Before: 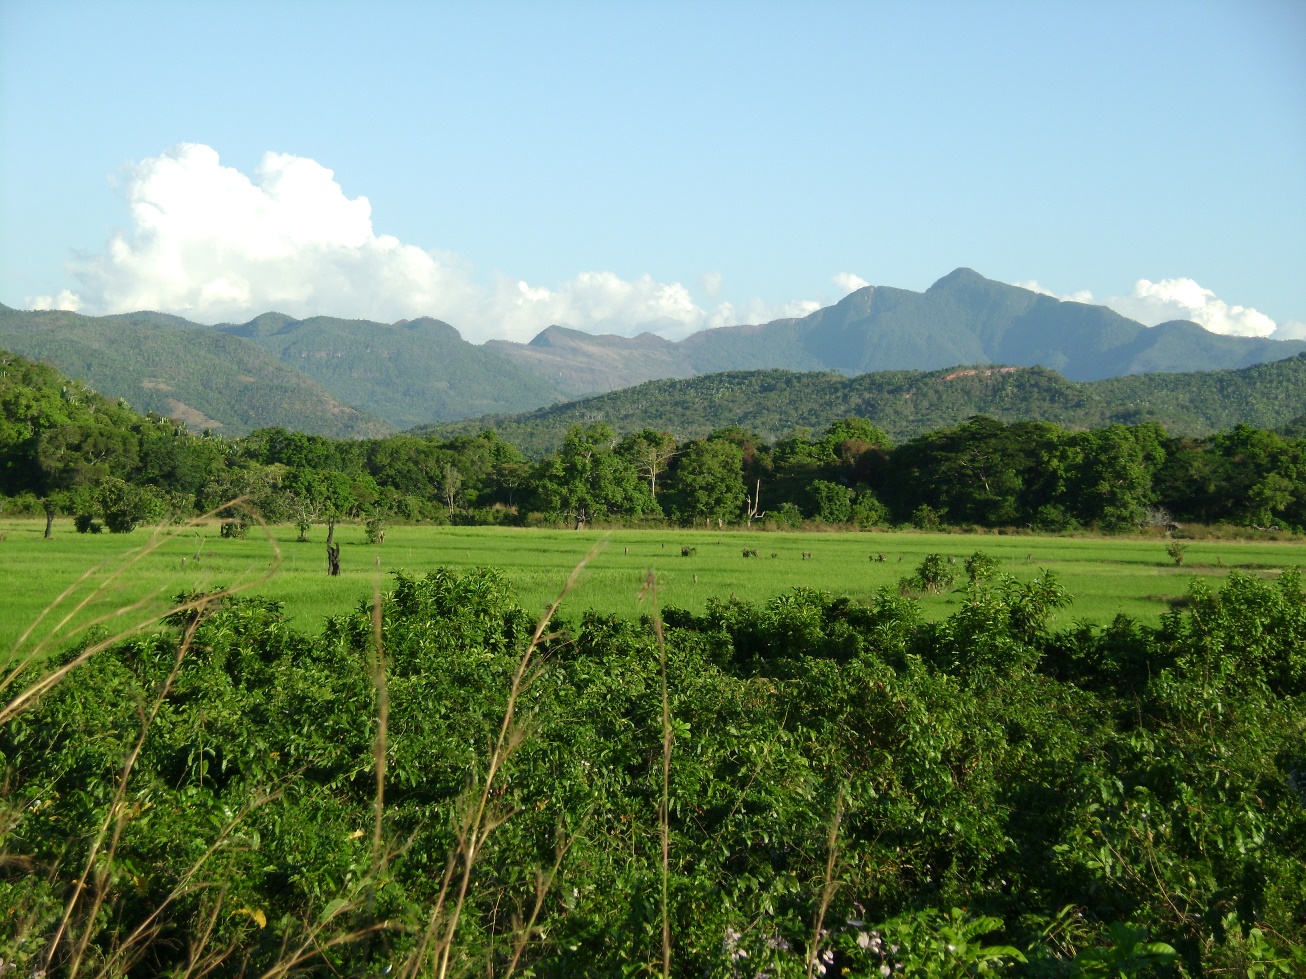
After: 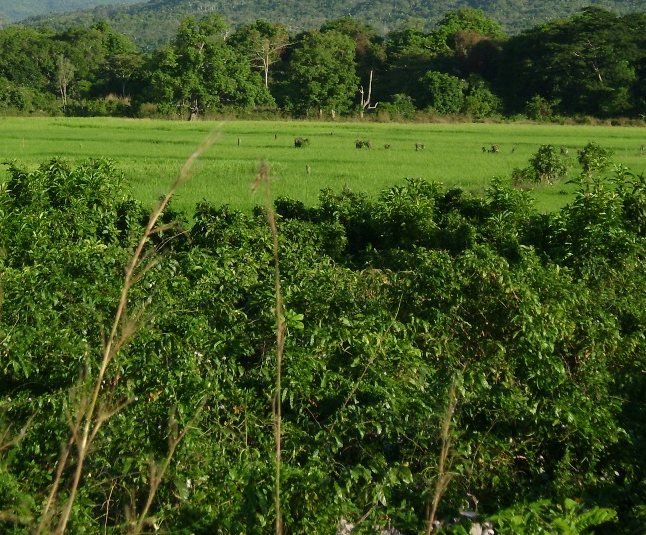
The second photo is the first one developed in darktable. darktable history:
crop: left 29.672%, top 41.786%, right 20.851%, bottom 3.487%
